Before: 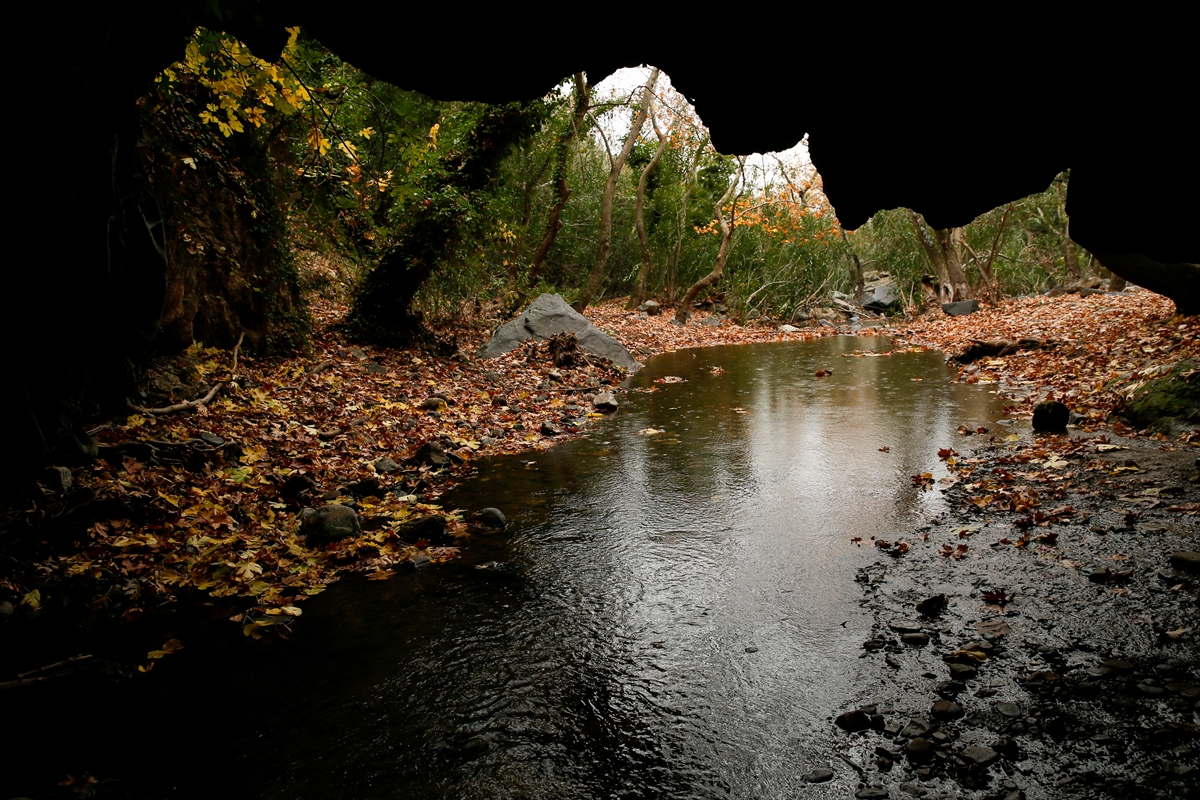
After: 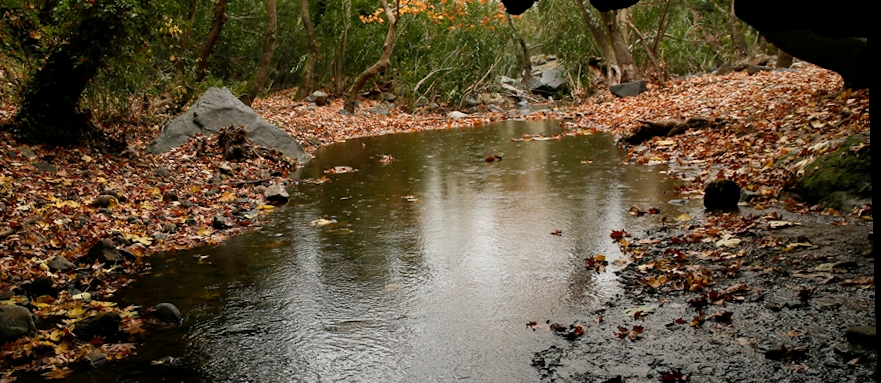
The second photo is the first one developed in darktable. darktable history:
rotate and perspective: rotation -1.75°, automatic cropping off
crop and rotate: left 27.938%, top 27.046%, bottom 27.046%
